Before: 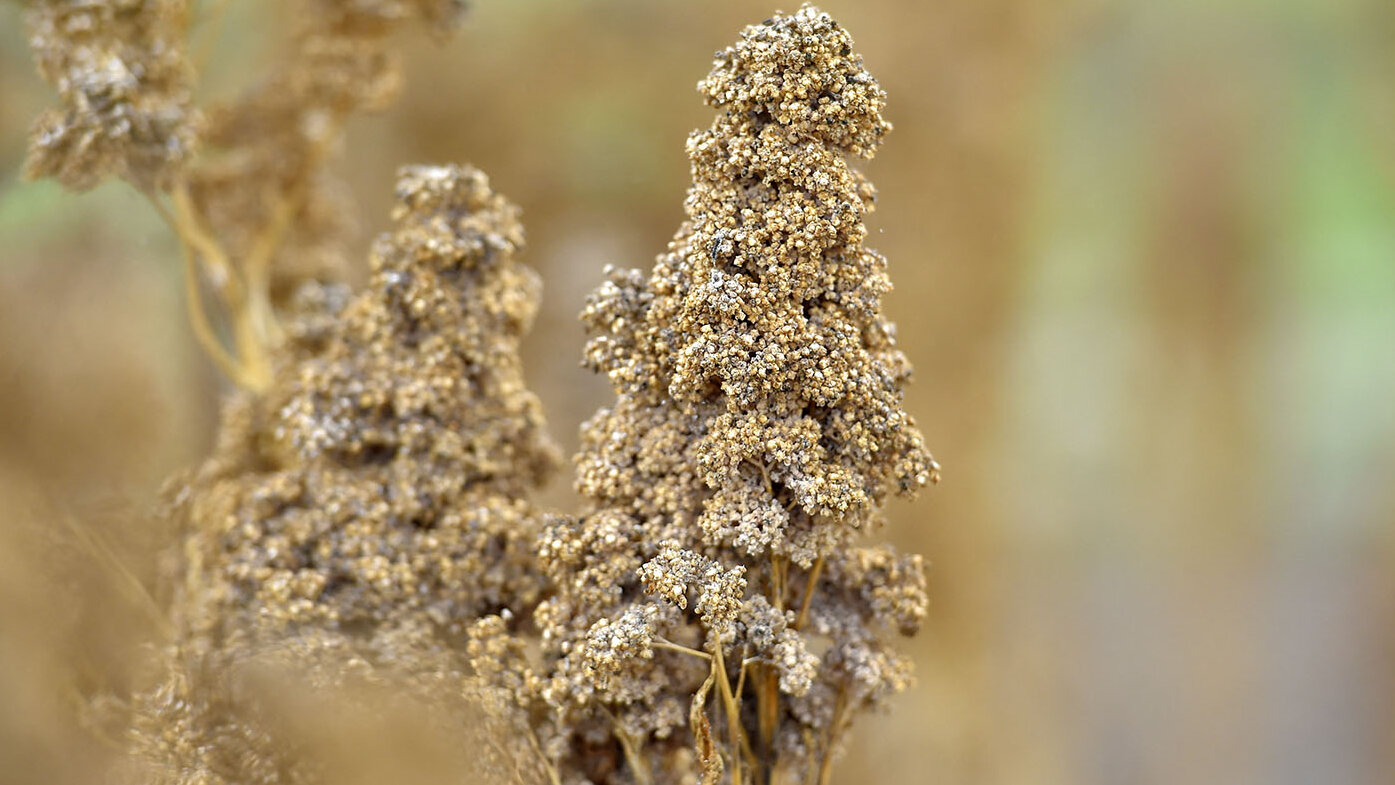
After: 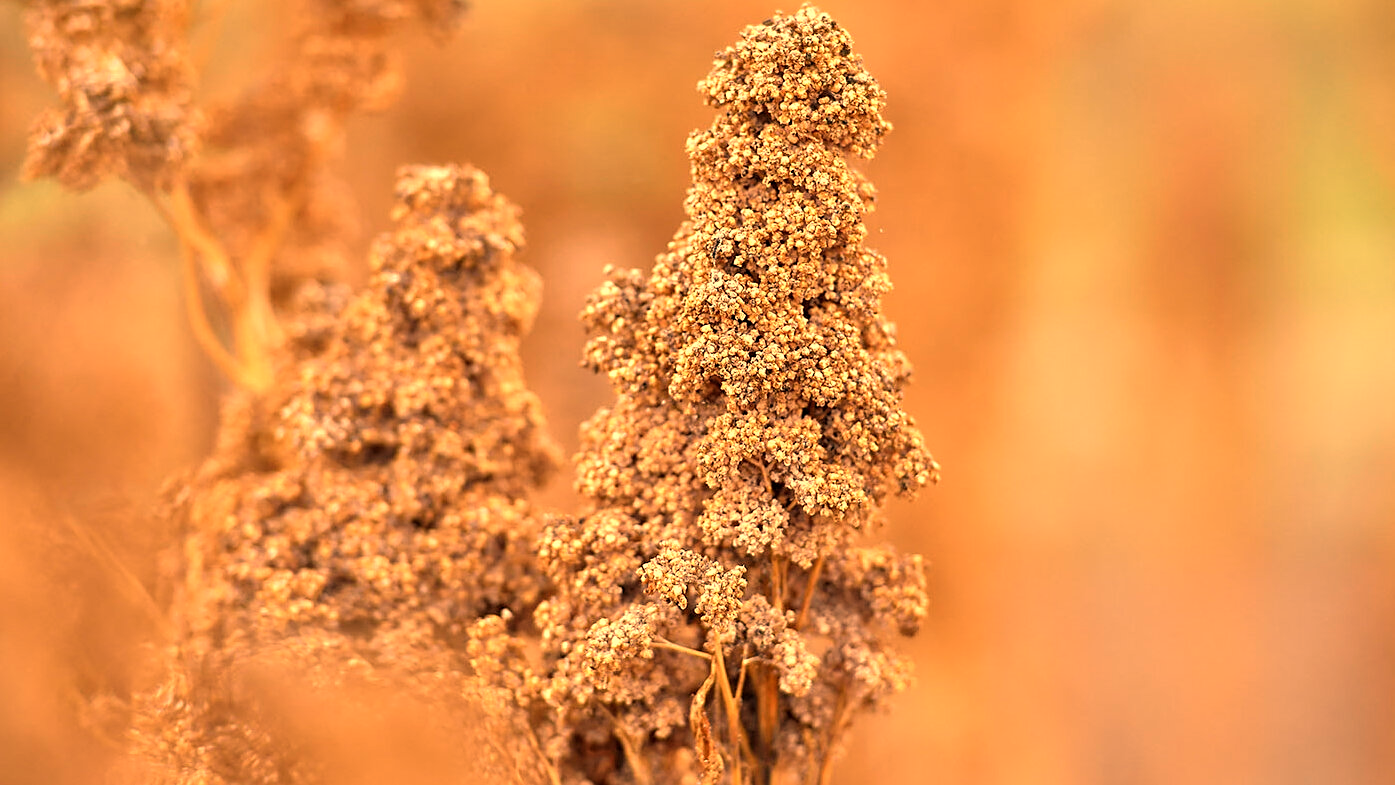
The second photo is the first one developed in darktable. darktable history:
white balance: red 1.467, blue 0.684
sharpen: amount 0.2
